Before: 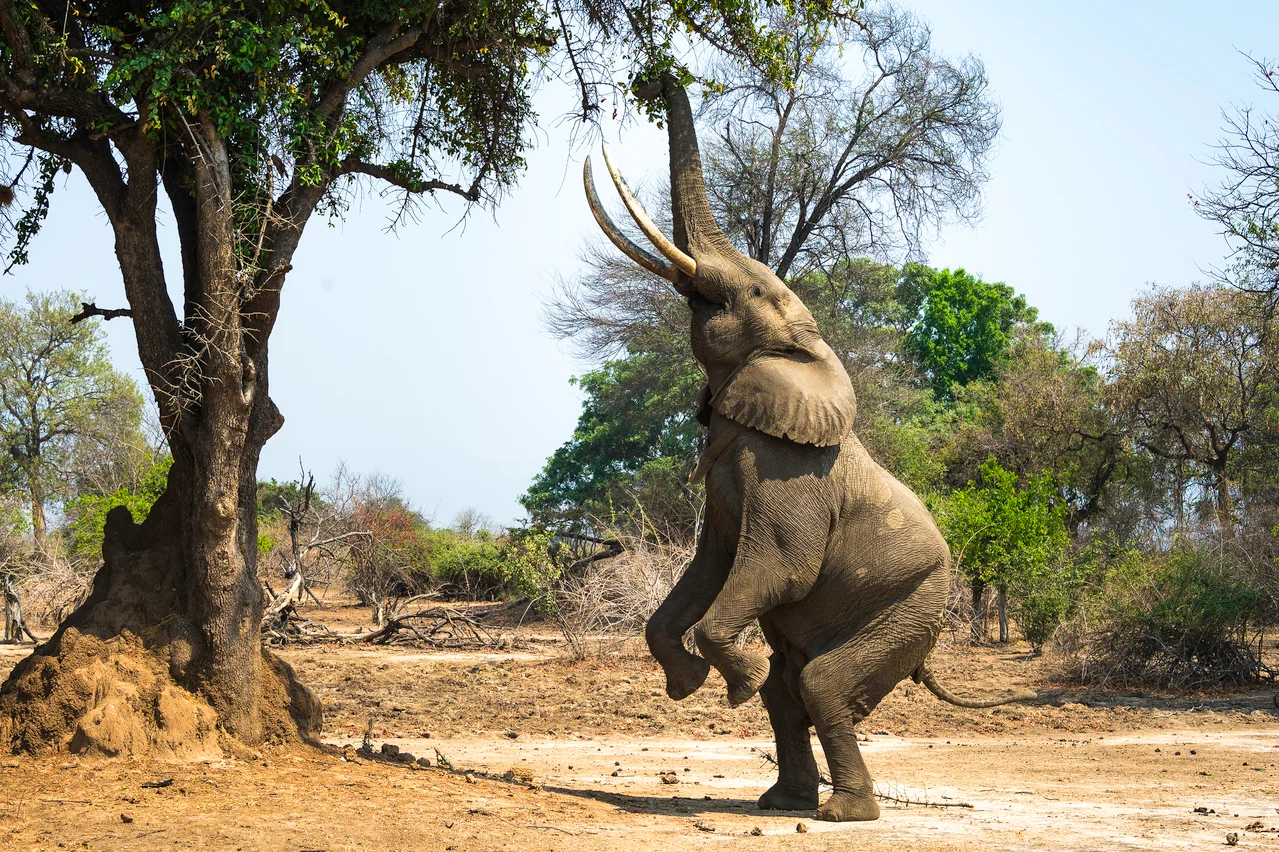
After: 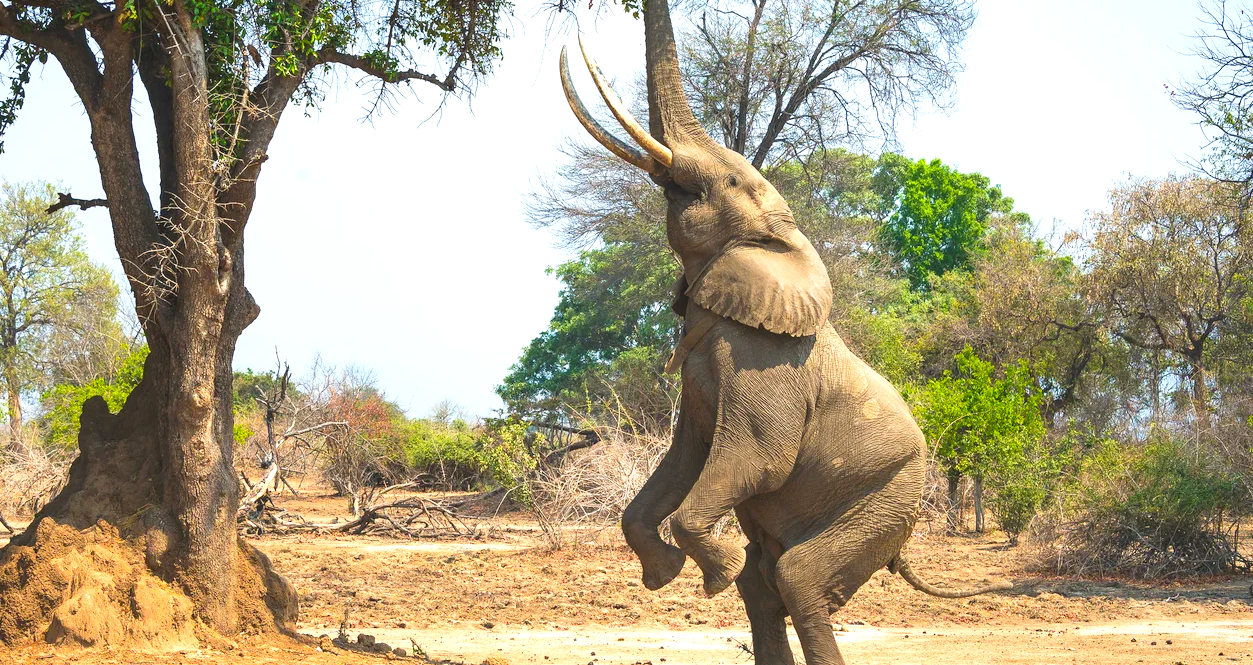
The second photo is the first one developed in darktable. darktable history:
color balance rgb: perceptual saturation grading › global saturation 7.857%, perceptual saturation grading › shadows 4.12%, hue shift -3°, contrast -21.196%
exposure: black level correction -0.002, exposure 1.109 EV, compensate highlight preservation false
crop and rotate: left 1.889%, top 12.916%, right 0.129%, bottom 8.979%
